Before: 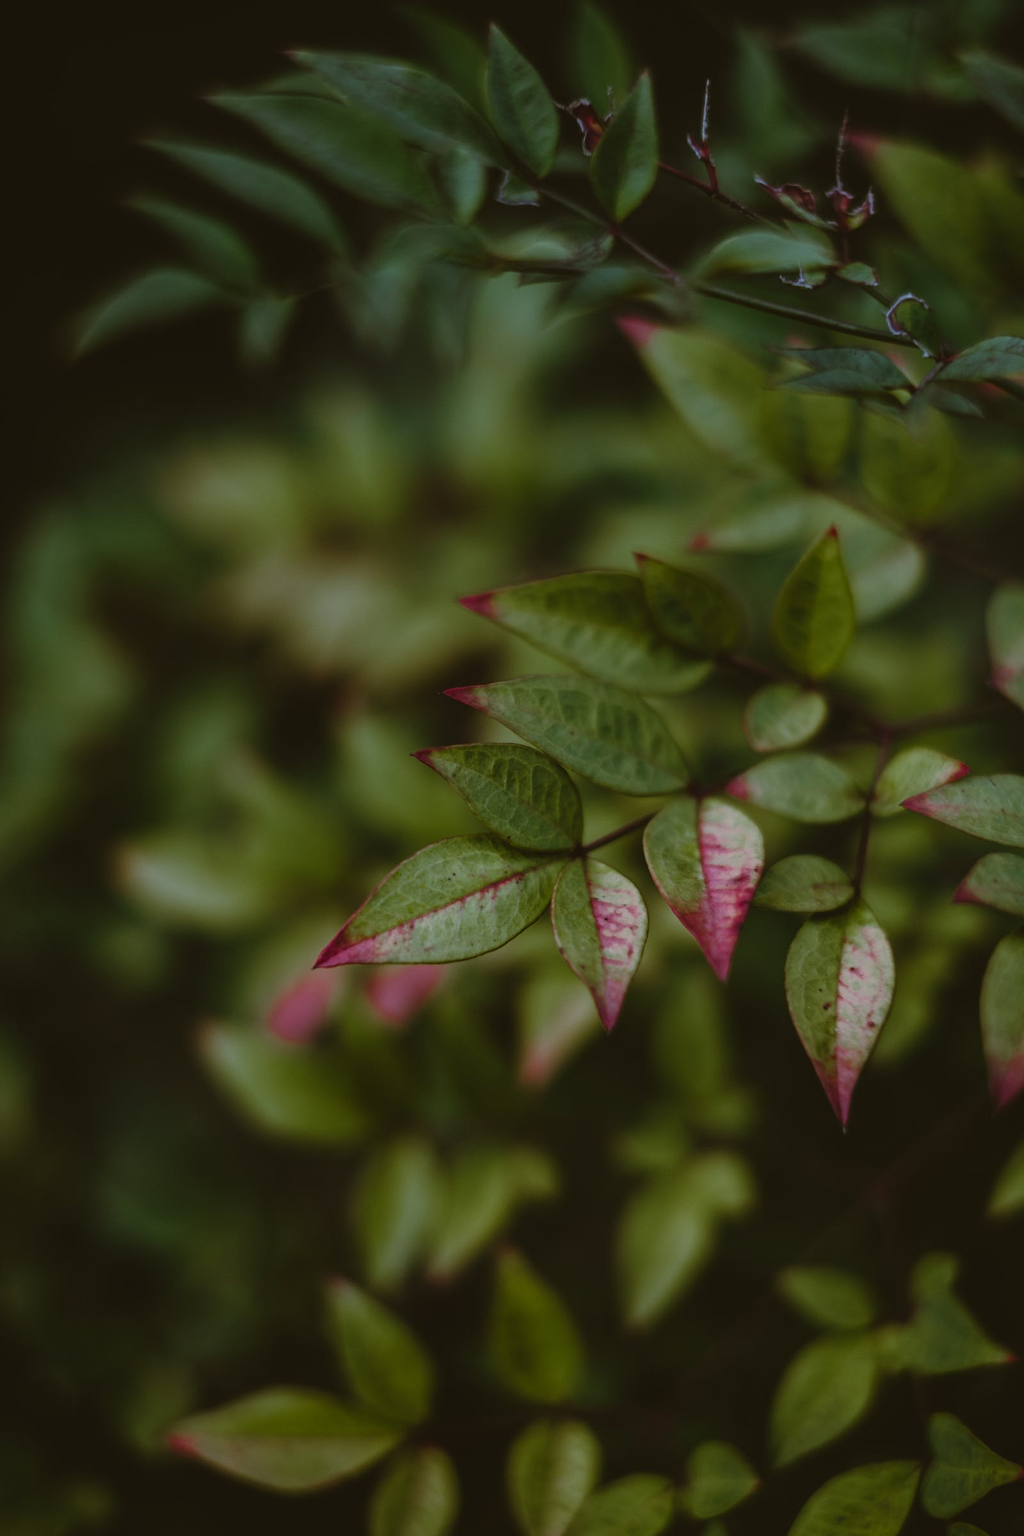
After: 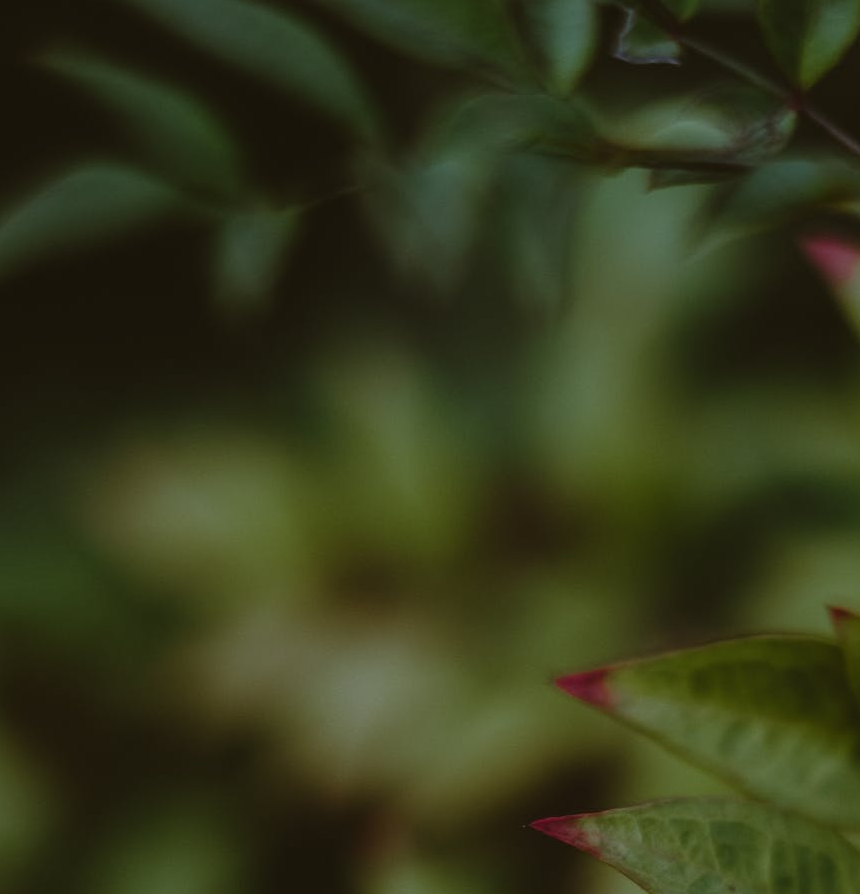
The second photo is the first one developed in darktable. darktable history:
crop: left 10.129%, top 10.742%, right 36.107%, bottom 51.972%
